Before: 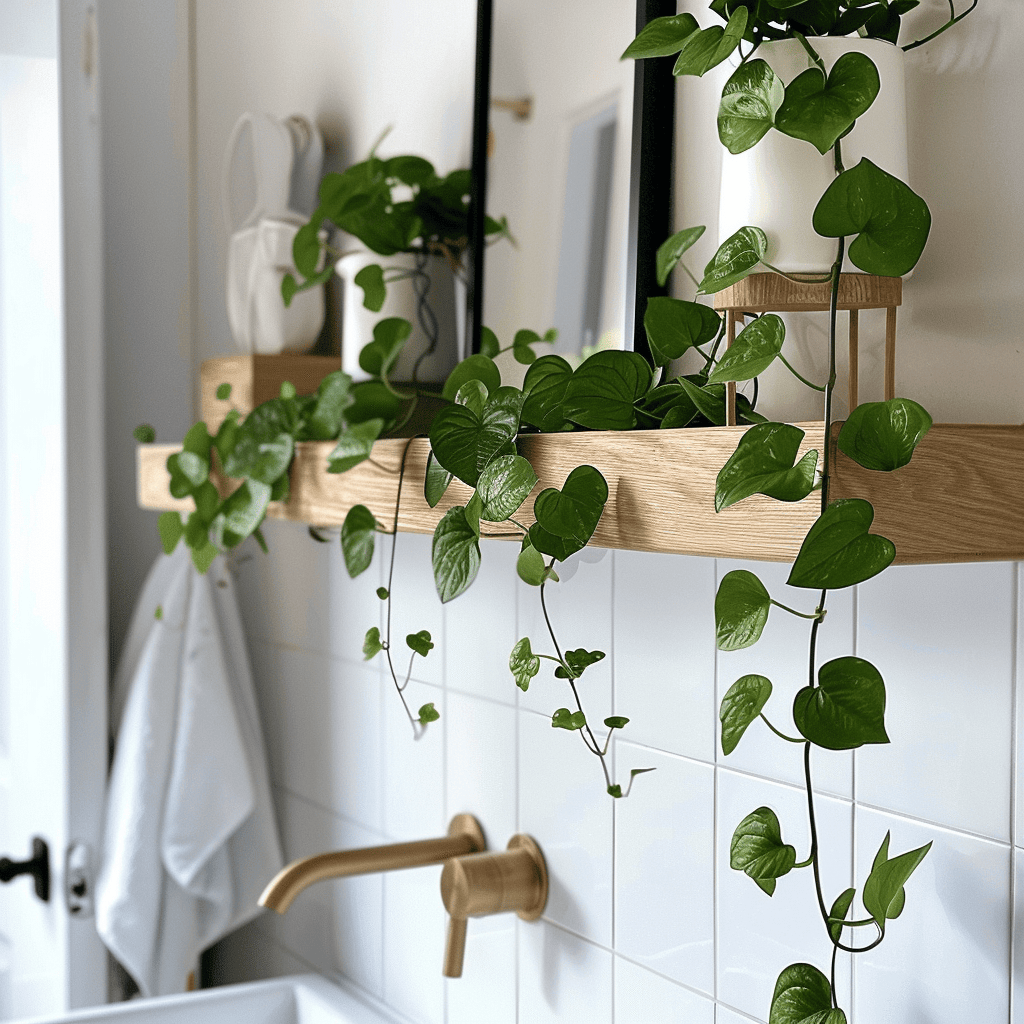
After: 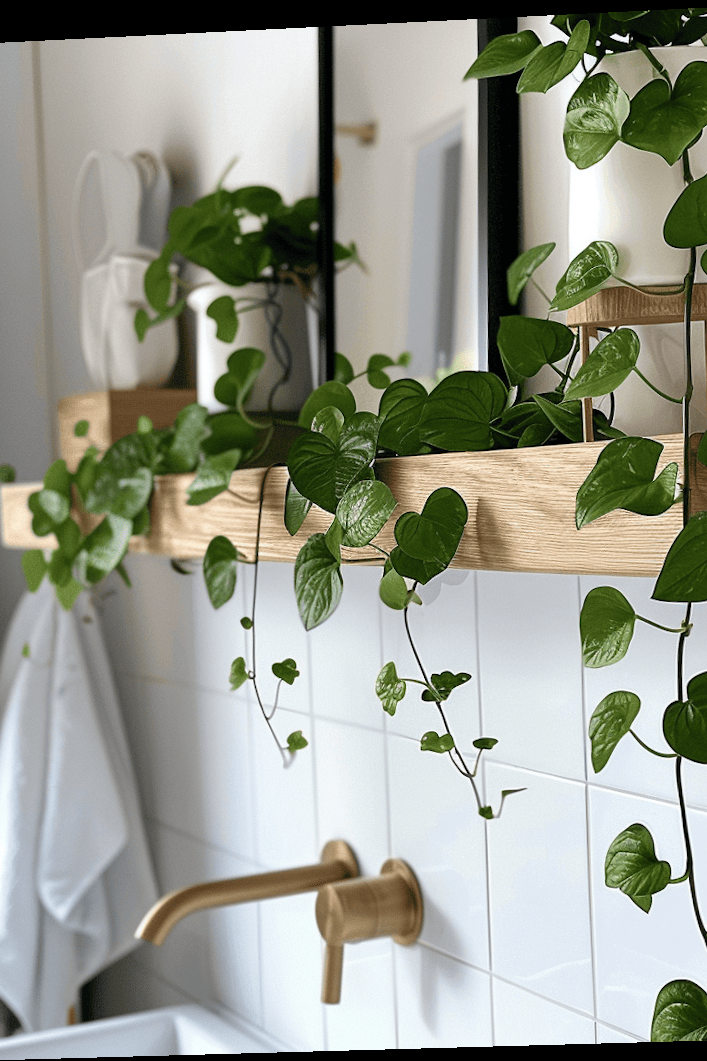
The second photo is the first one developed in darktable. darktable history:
crop and rotate: left 14.436%, right 18.898%
rotate and perspective: rotation -2.22°, lens shift (horizontal) -0.022, automatic cropping off
